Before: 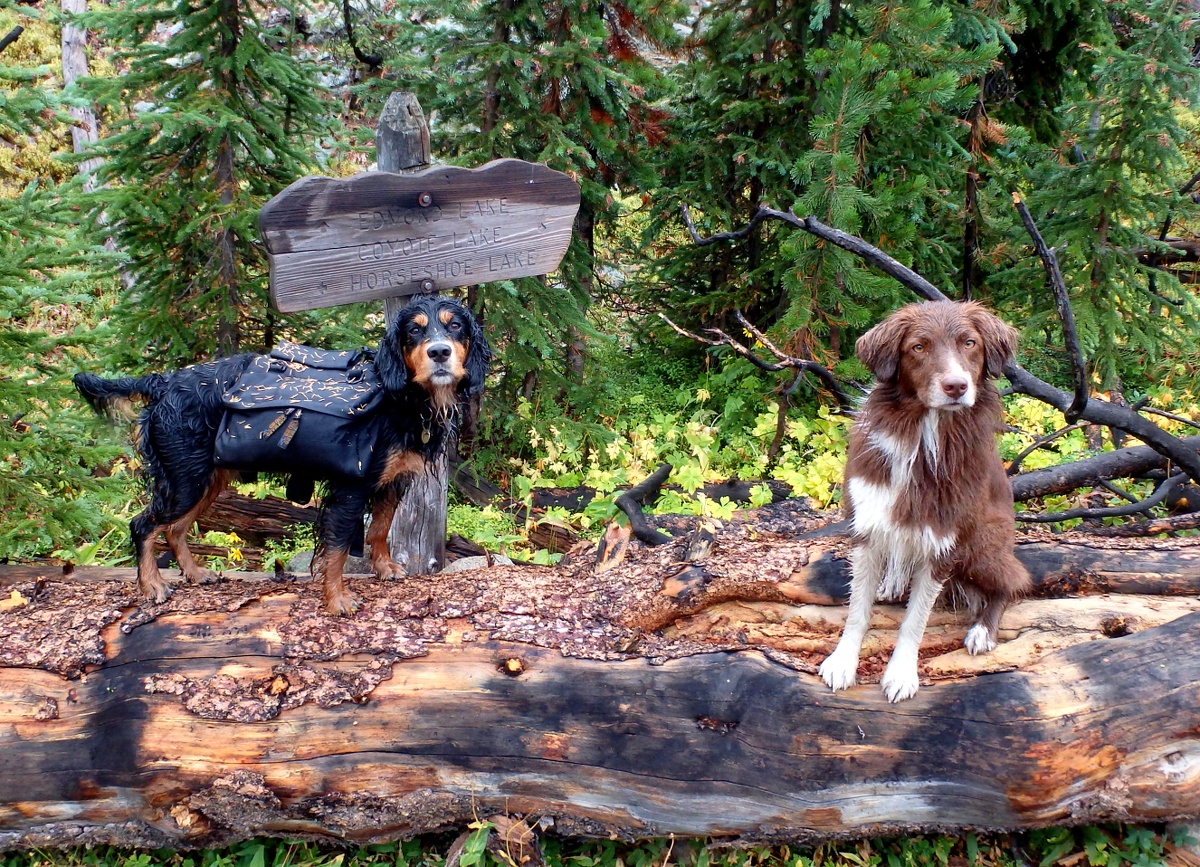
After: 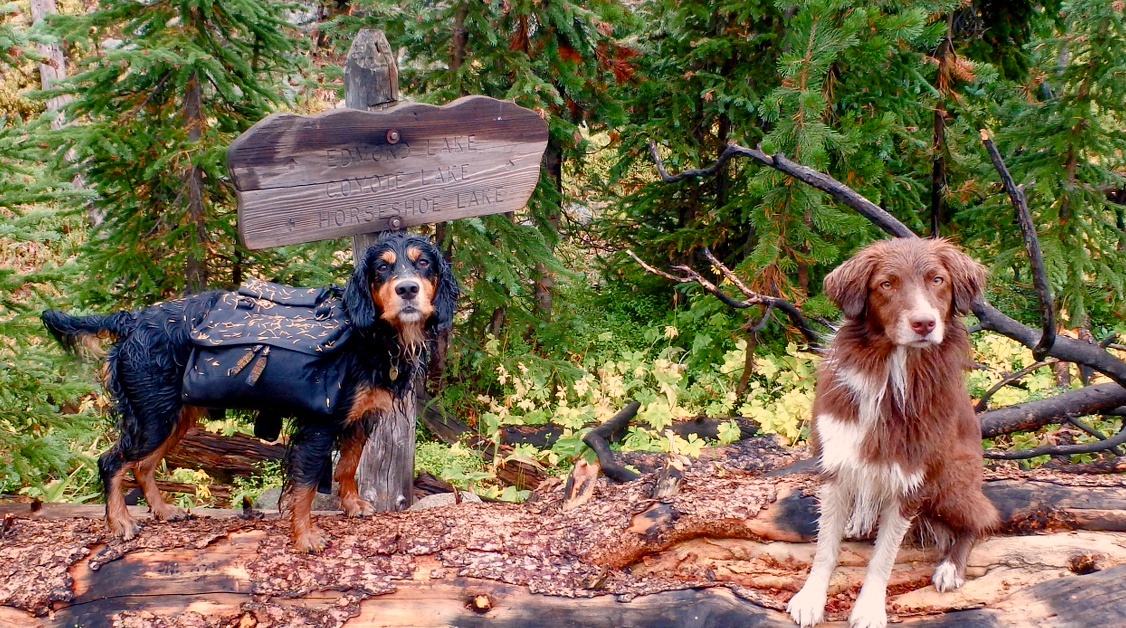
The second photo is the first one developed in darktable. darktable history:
white balance: red 1.127, blue 0.943
color balance rgb: shadows lift › chroma 1%, shadows lift › hue 113°, highlights gain › chroma 0.2%, highlights gain › hue 333°, perceptual saturation grading › global saturation 20%, perceptual saturation grading › highlights -50%, perceptual saturation grading › shadows 25%, contrast -10%
crop: left 2.737%, top 7.287%, right 3.421%, bottom 20.179%
